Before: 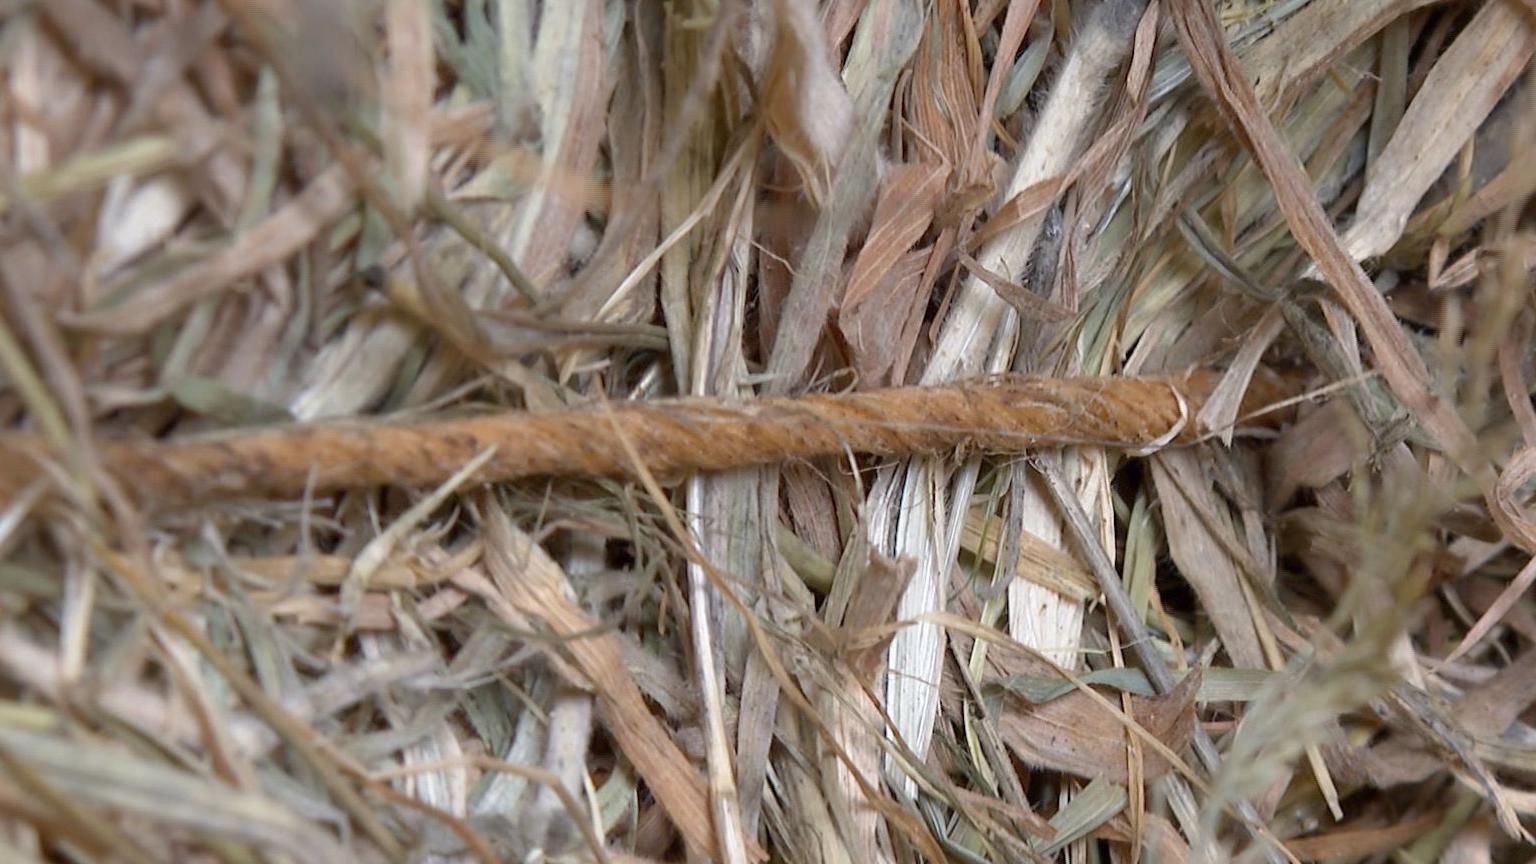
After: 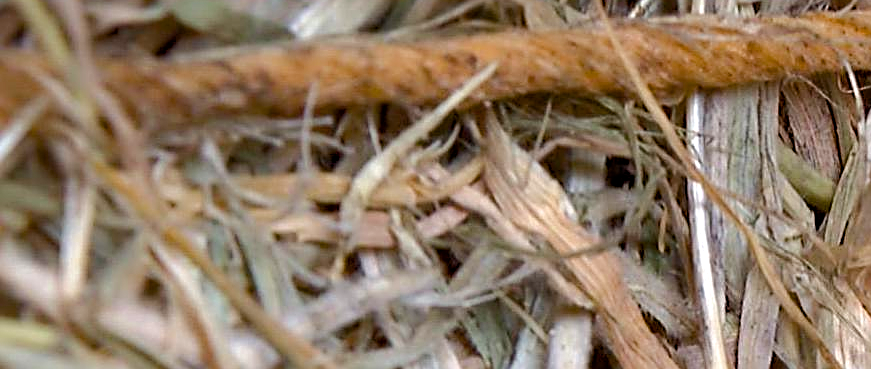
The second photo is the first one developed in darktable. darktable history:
sharpen: amount 0.746
haze removal: compatibility mode true, adaptive false
color balance rgb: perceptual saturation grading › global saturation 14.383%, perceptual saturation grading › highlights -25.19%, perceptual saturation grading › shadows 29.339%, perceptual brilliance grading › highlights 6.804%, perceptual brilliance grading › mid-tones 16.835%, perceptual brilliance grading › shadows -5.406%, global vibrance 20%
crop: top 44.222%, right 43.259%, bottom 13.023%
